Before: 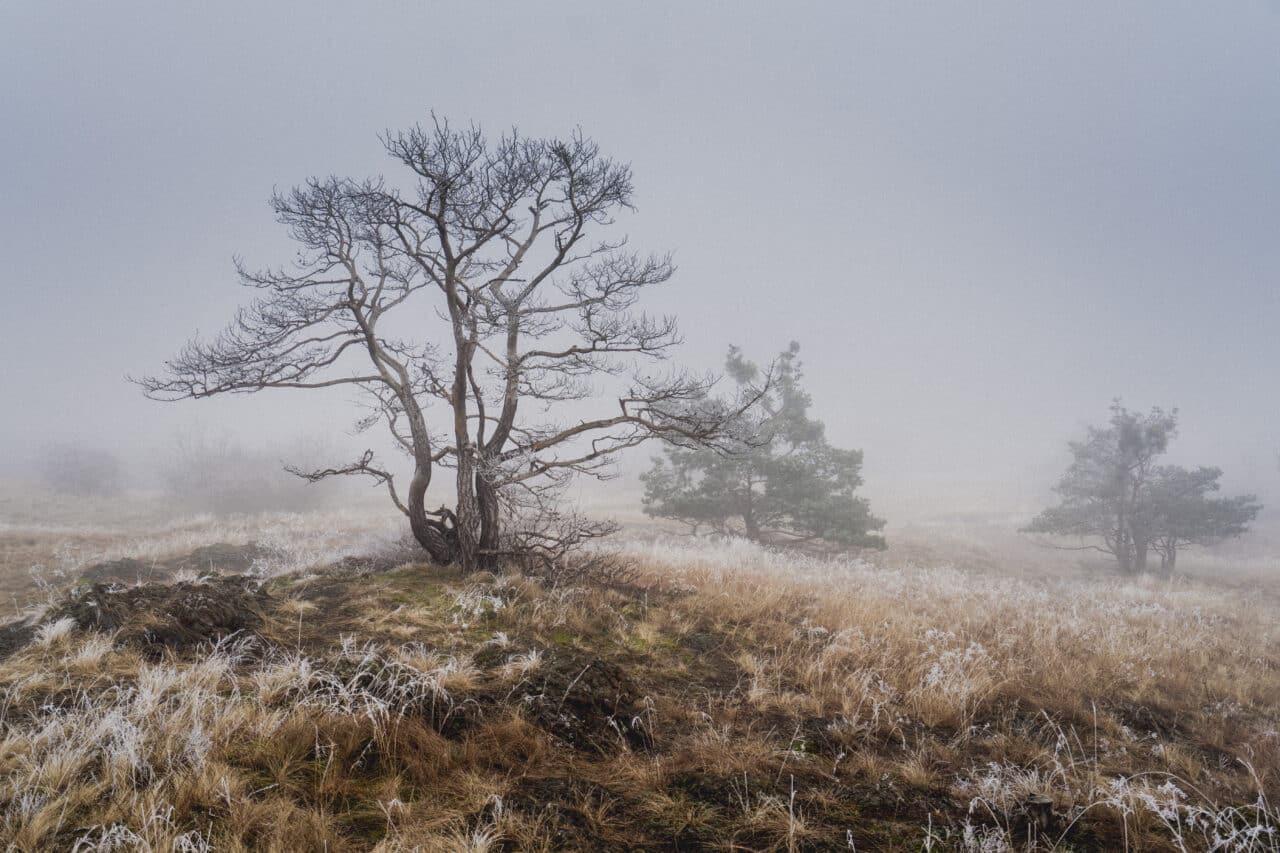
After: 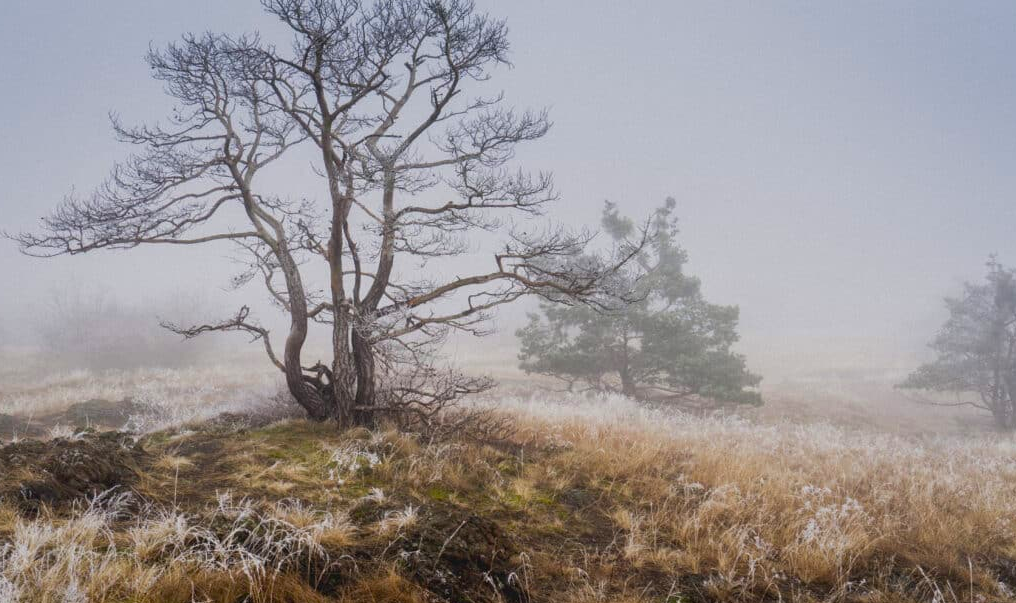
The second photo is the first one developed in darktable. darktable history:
color balance rgb: perceptual saturation grading › global saturation 25%, global vibrance 20%
crop: left 9.712%, top 16.928%, right 10.845%, bottom 12.332%
